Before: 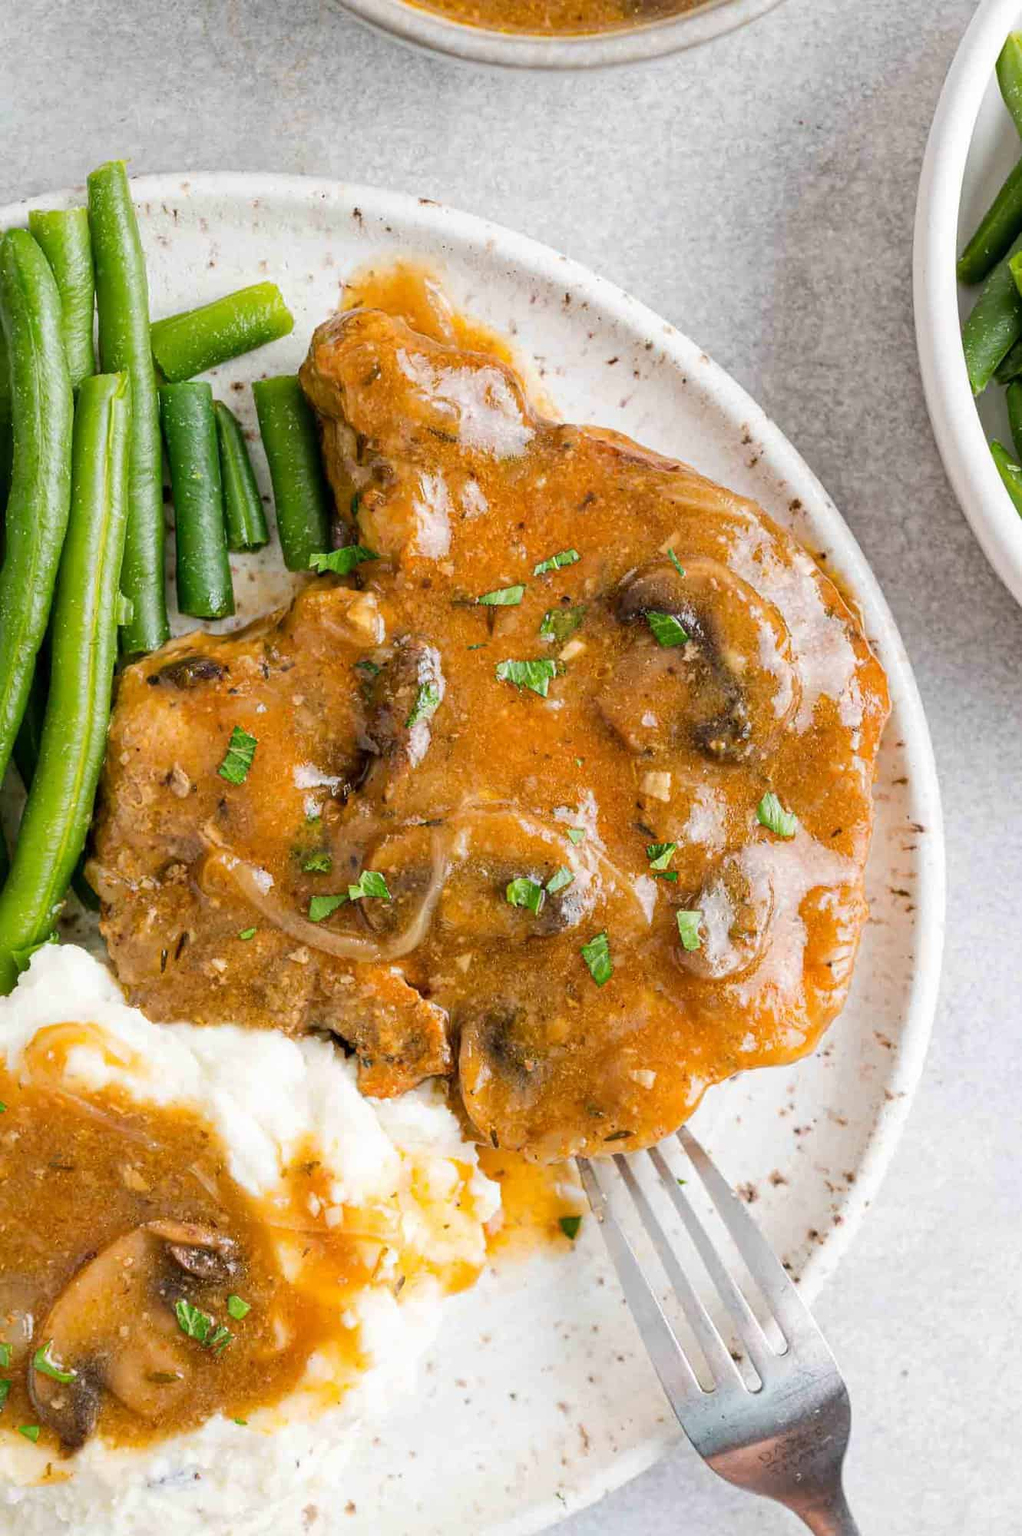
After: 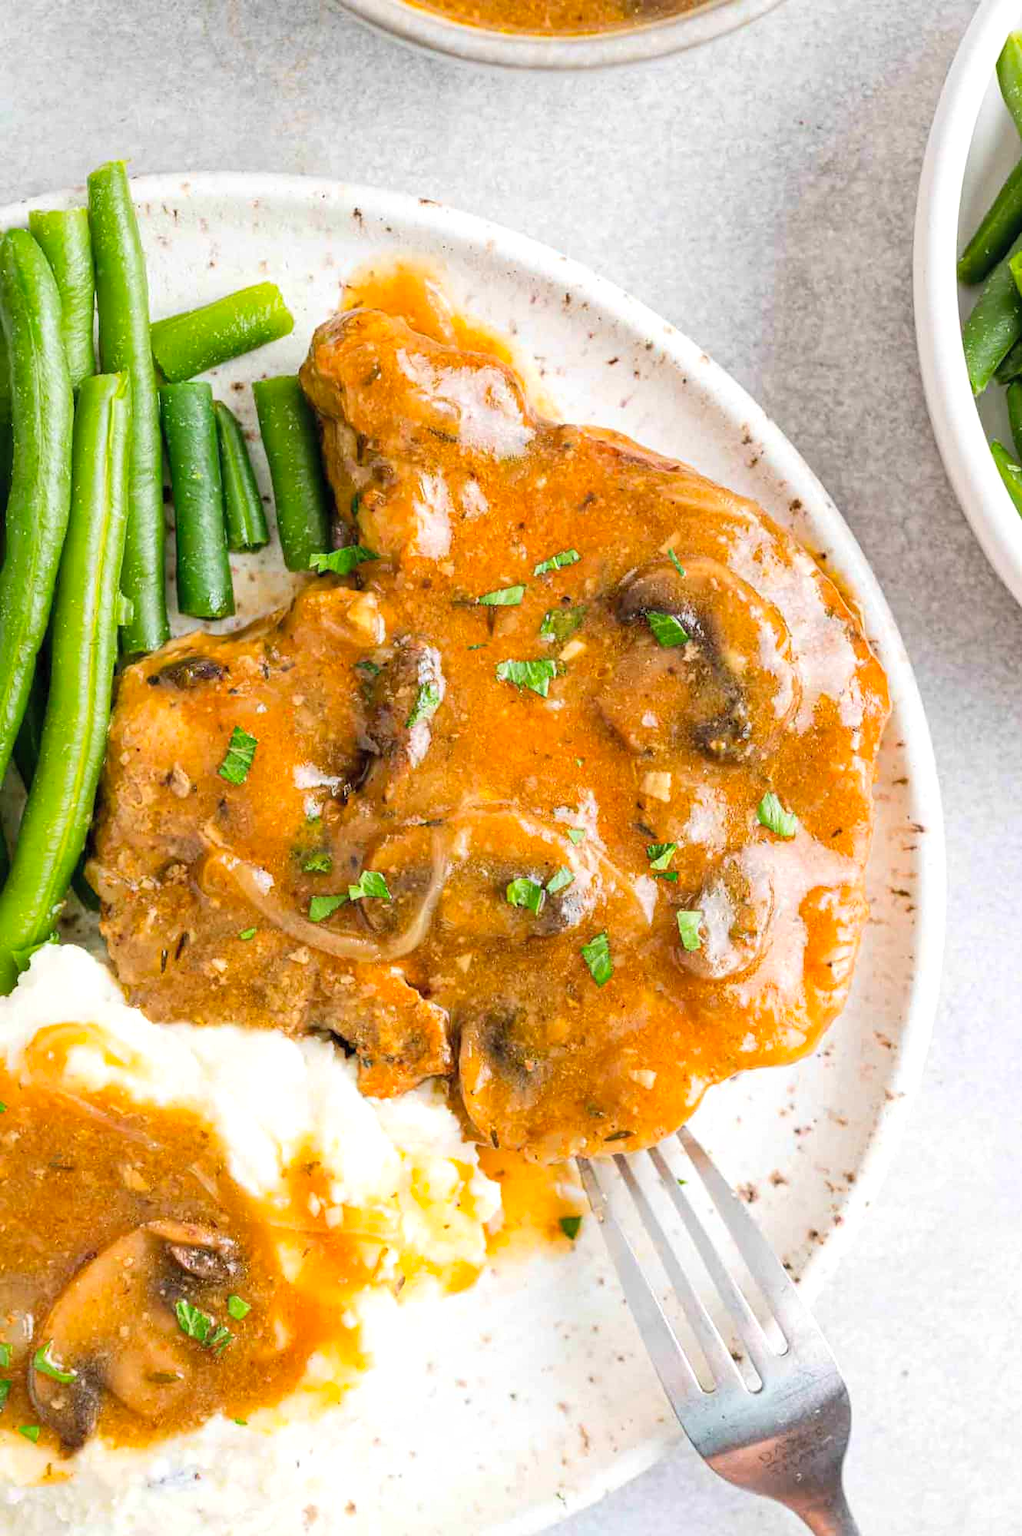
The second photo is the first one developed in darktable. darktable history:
exposure: exposure 0.213 EV, compensate highlight preservation false
contrast brightness saturation: contrast 0.073, brightness 0.083, saturation 0.179
